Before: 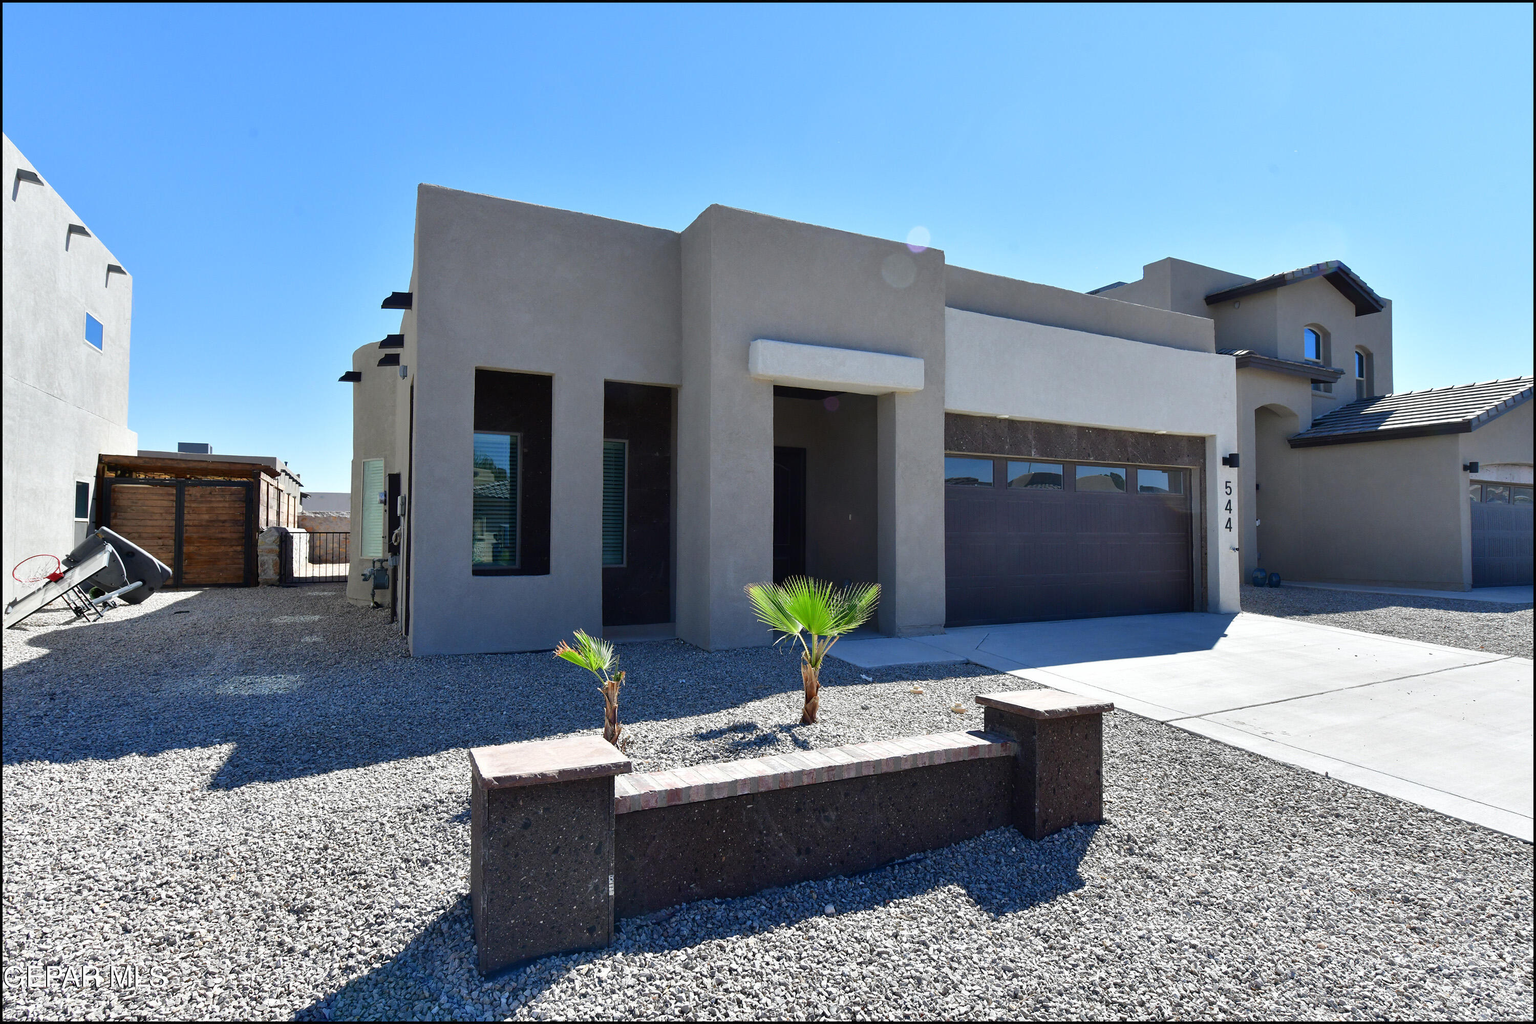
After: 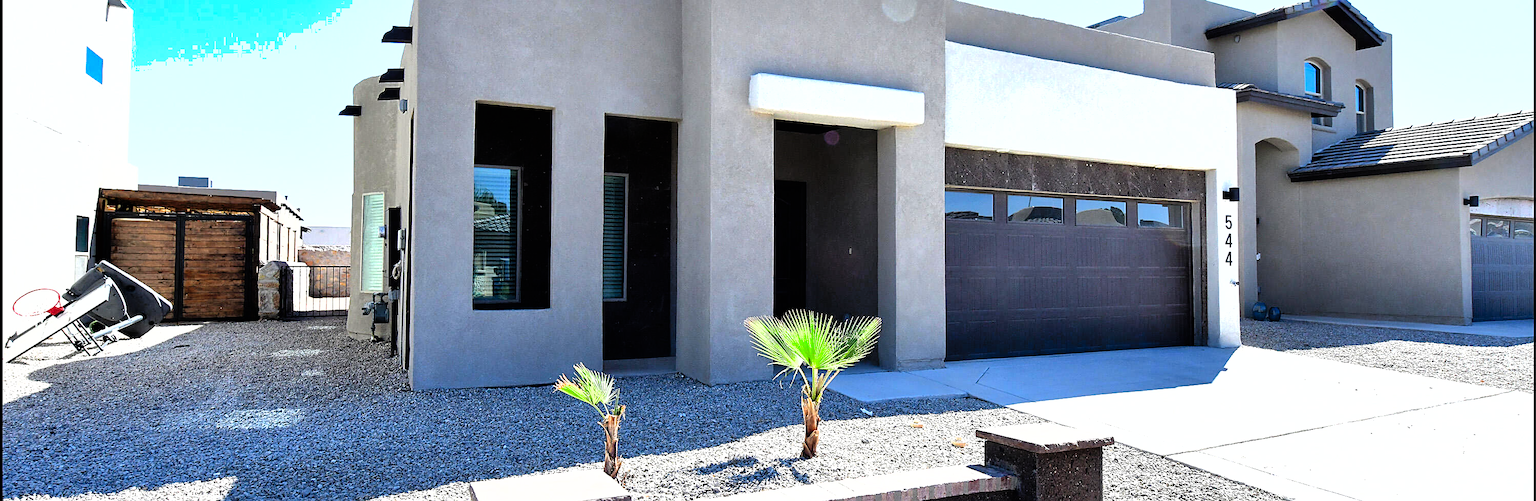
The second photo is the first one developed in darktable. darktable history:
filmic rgb: black relative exposure -7.49 EV, white relative exposure 5 EV, hardness 3.3, contrast 1.297, color science v6 (2022)
crop and rotate: top 26.044%, bottom 24.953%
sharpen: on, module defaults
shadows and highlights: on, module defaults
levels: levels [0, 0.374, 0.749]
exposure: black level correction 0, exposure 1.386 EV, compensate exposure bias true, compensate highlight preservation false
